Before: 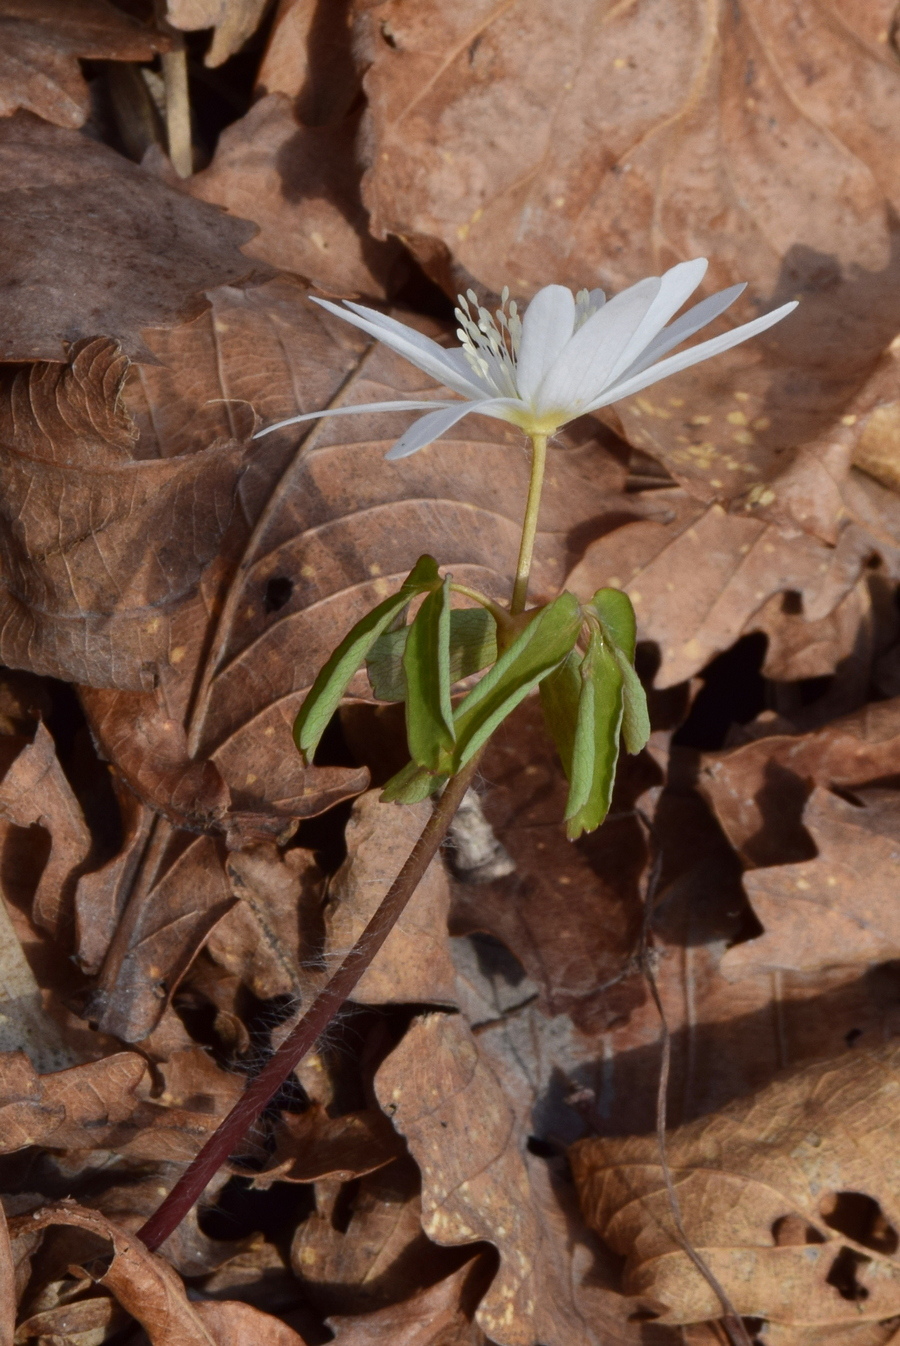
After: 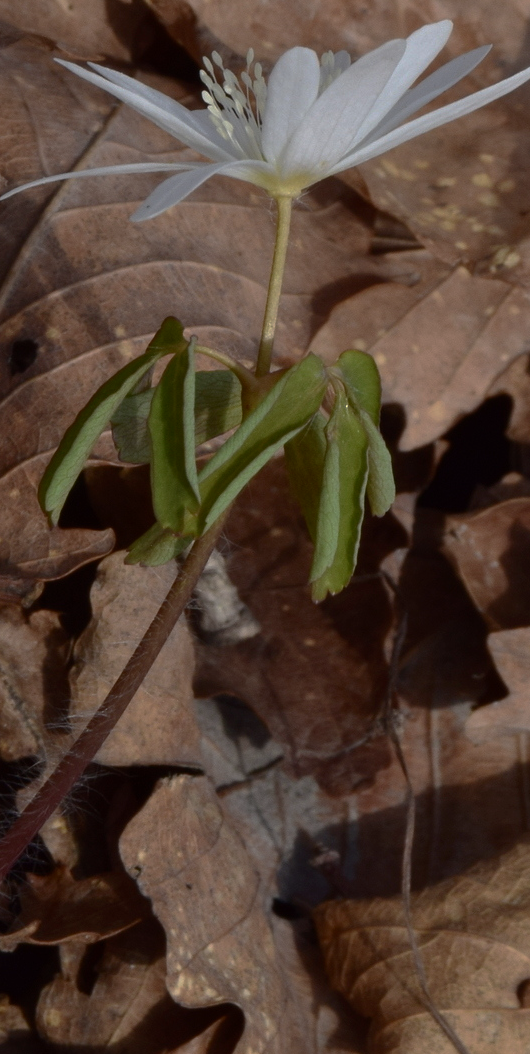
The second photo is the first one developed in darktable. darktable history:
crop and rotate: left 28.372%, top 17.706%, right 12.729%, bottom 3.97%
base curve: curves: ch0 [(0, 0) (0.826, 0.587) (1, 1)], preserve colors none
contrast brightness saturation: contrast 0.153, brightness 0.042
